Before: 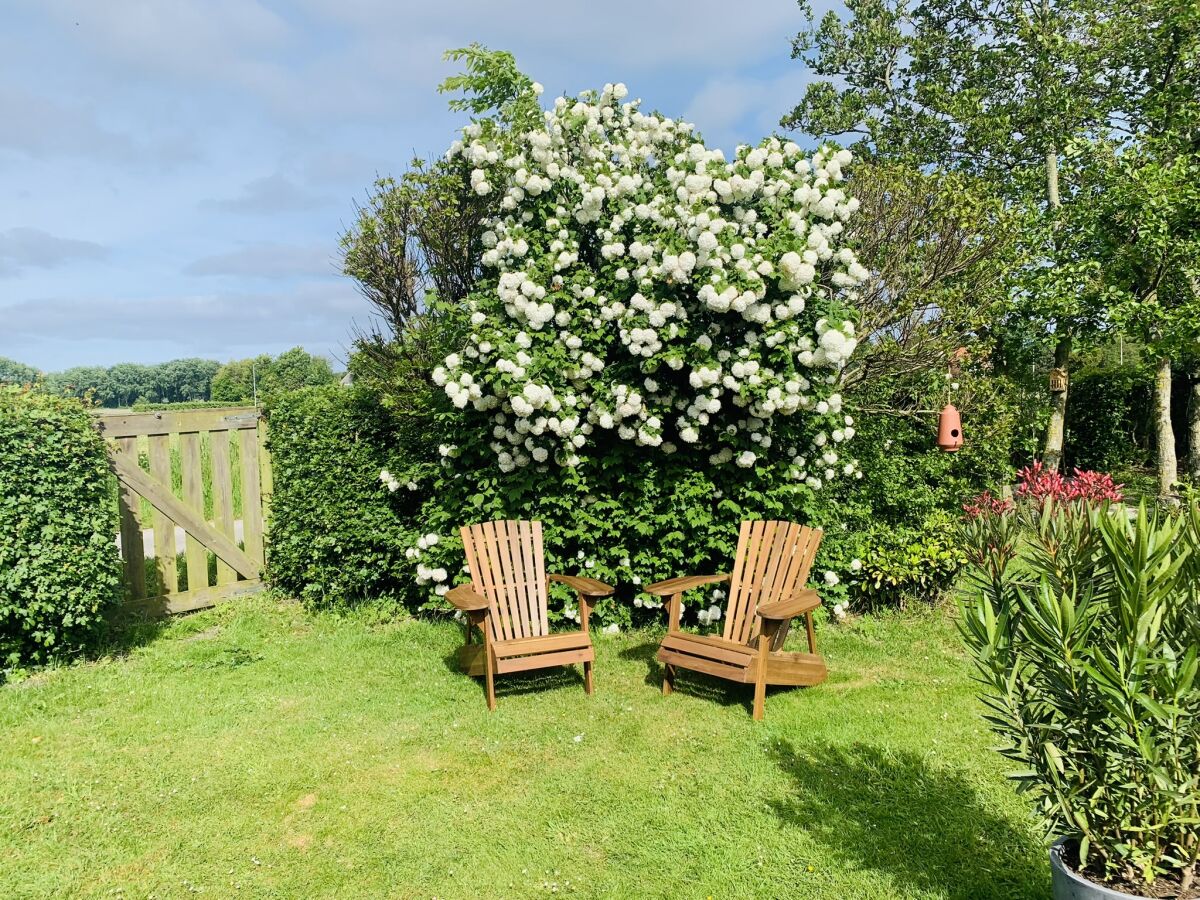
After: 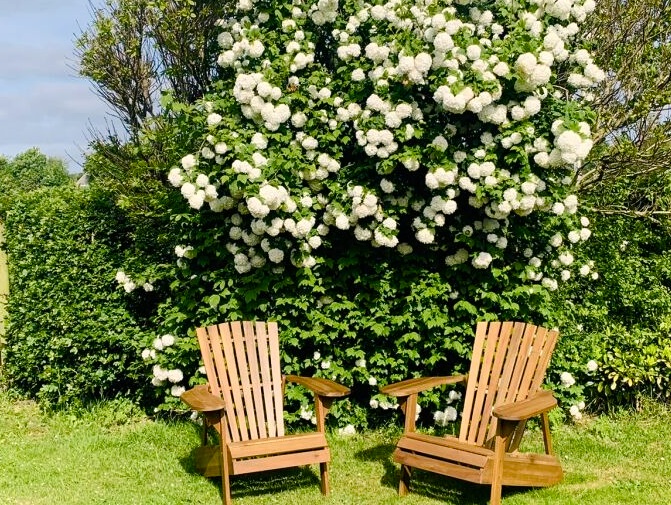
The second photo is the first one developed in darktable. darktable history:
crop and rotate: left 22.043%, top 22.116%, right 21.961%, bottom 21.671%
color balance rgb: highlights gain › chroma 1.718%, highlights gain › hue 56.66°, perceptual saturation grading › global saturation 20%, perceptual saturation grading › highlights -25.716%, perceptual saturation grading › shadows 49.752%, contrast 4.985%
